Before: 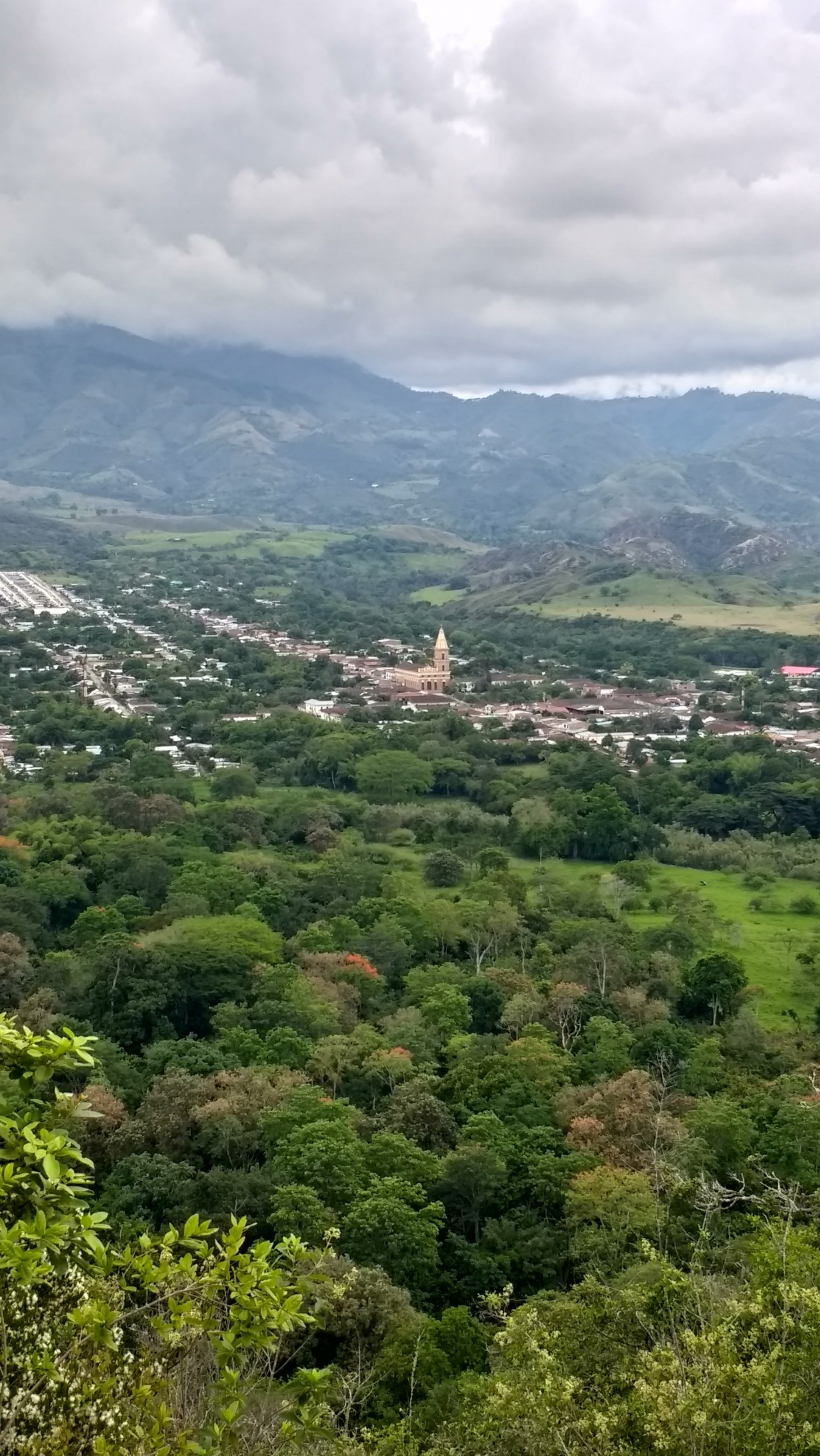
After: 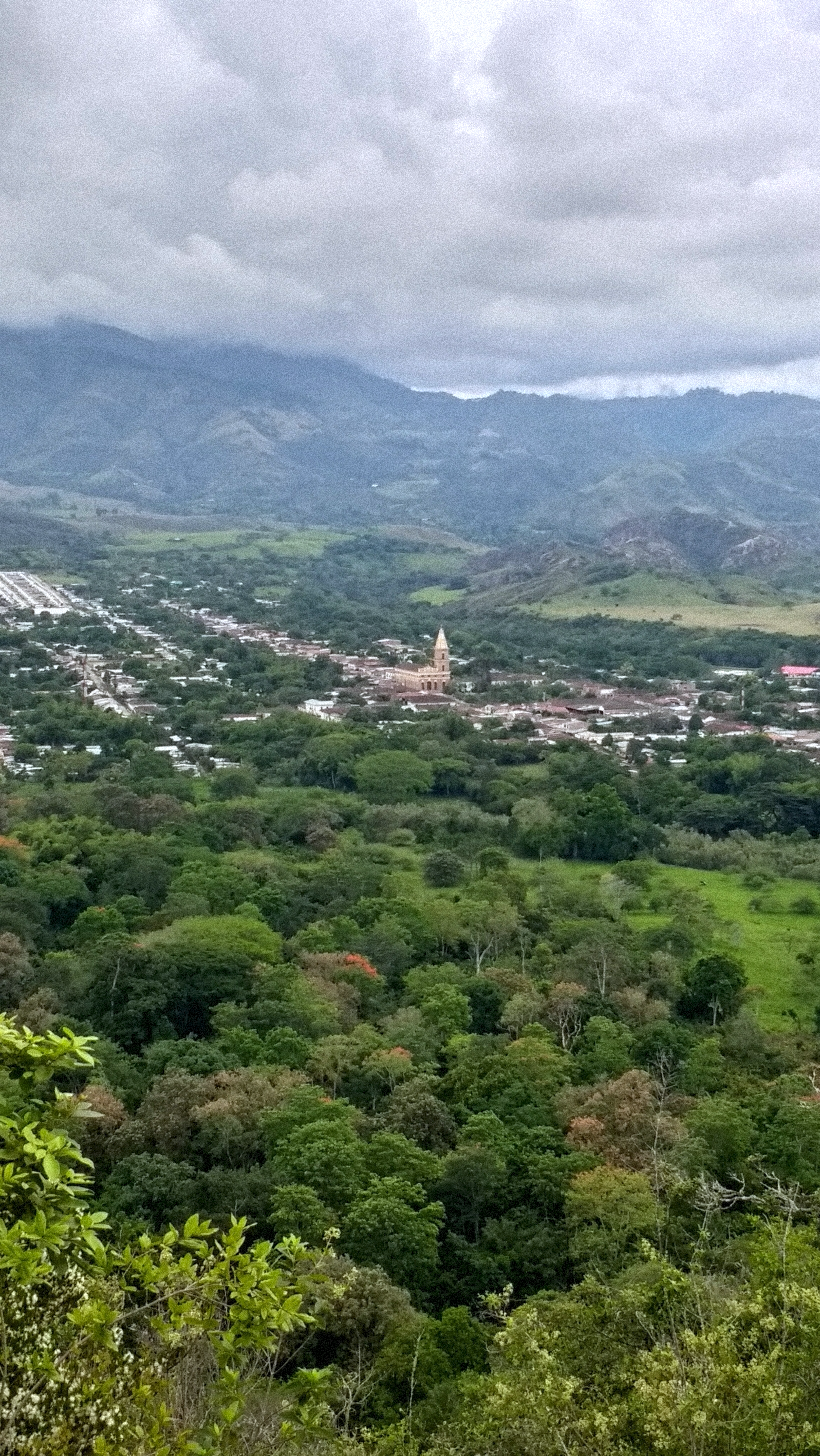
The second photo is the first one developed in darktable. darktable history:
grain: strength 35%, mid-tones bias 0%
white balance: red 0.976, blue 1.04
